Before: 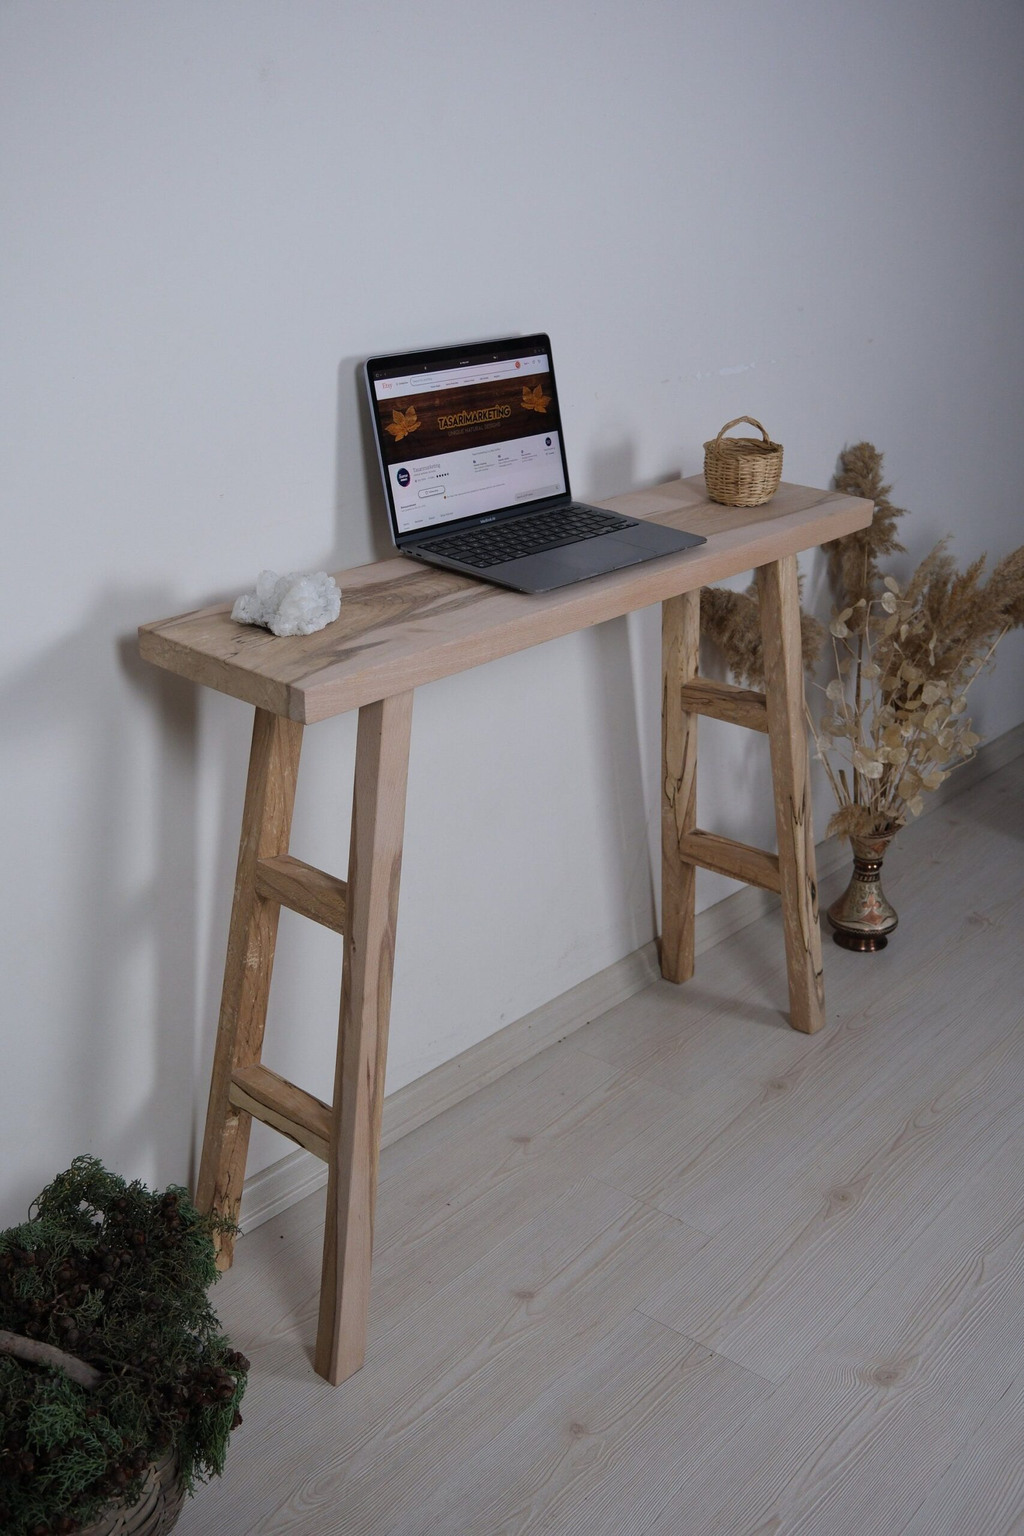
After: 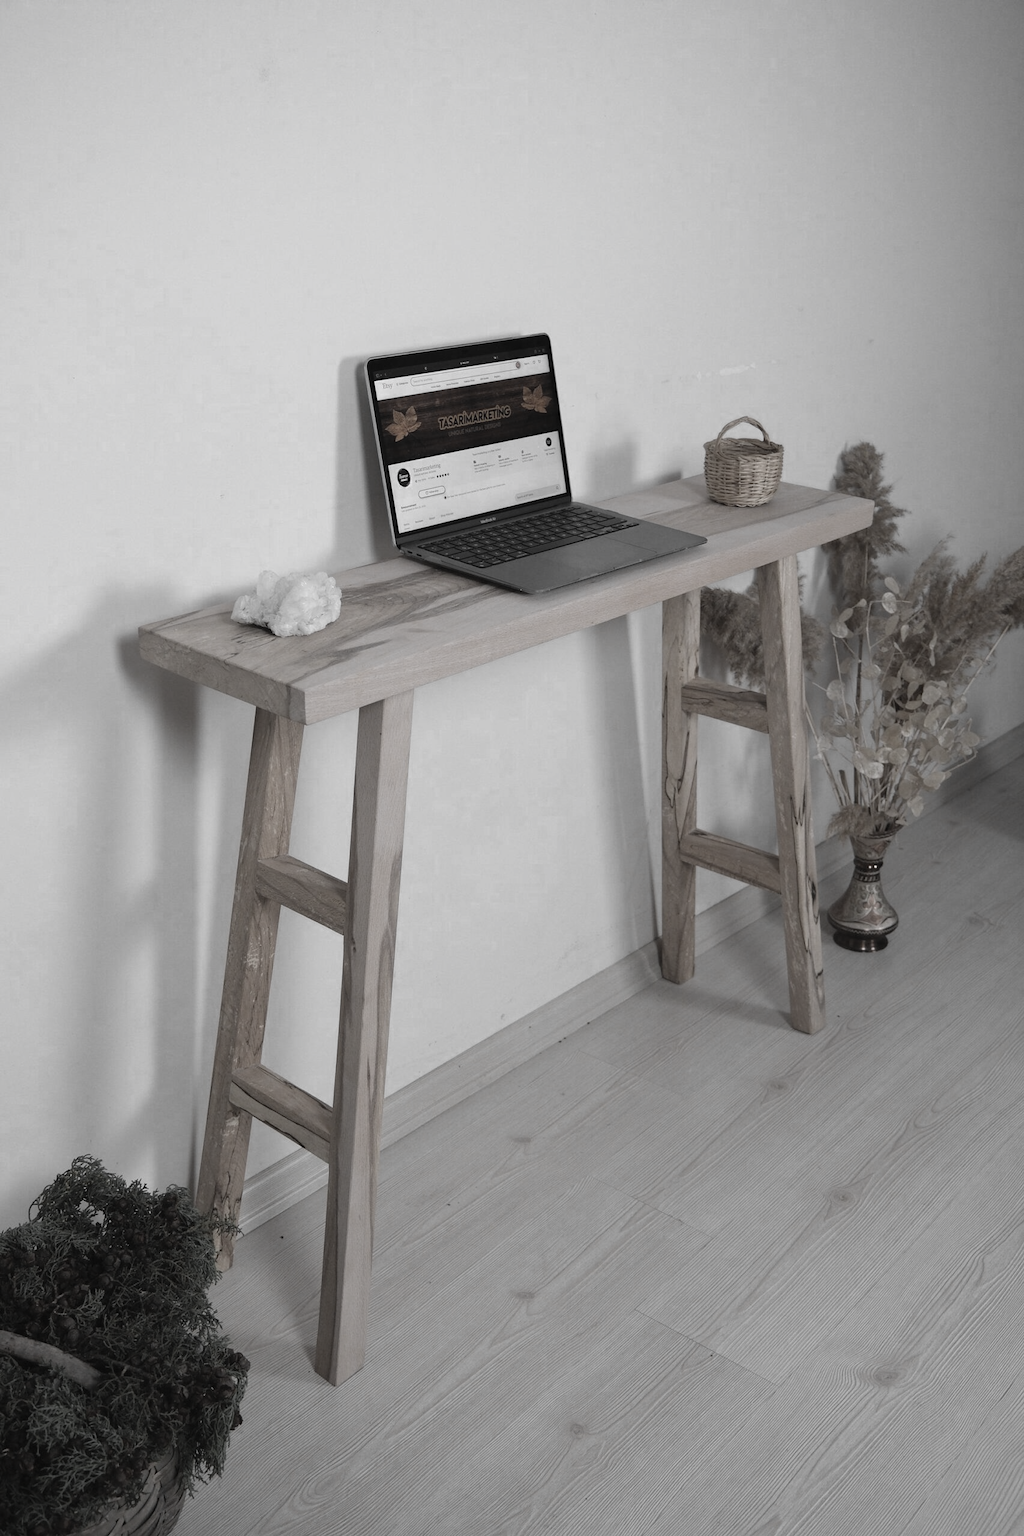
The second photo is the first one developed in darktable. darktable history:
exposure: exposure 0.375 EV, compensate highlight preservation false
contrast brightness saturation: contrast -0.05, saturation -0.41
color zones: curves: ch0 [(0, 0.613) (0.01, 0.613) (0.245, 0.448) (0.498, 0.529) (0.642, 0.665) (0.879, 0.777) (0.99, 0.613)]; ch1 [(0, 0.035) (0.121, 0.189) (0.259, 0.197) (0.415, 0.061) (0.589, 0.022) (0.732, 0.022) (0.857, 0.026) (0.991, 0.053)]
